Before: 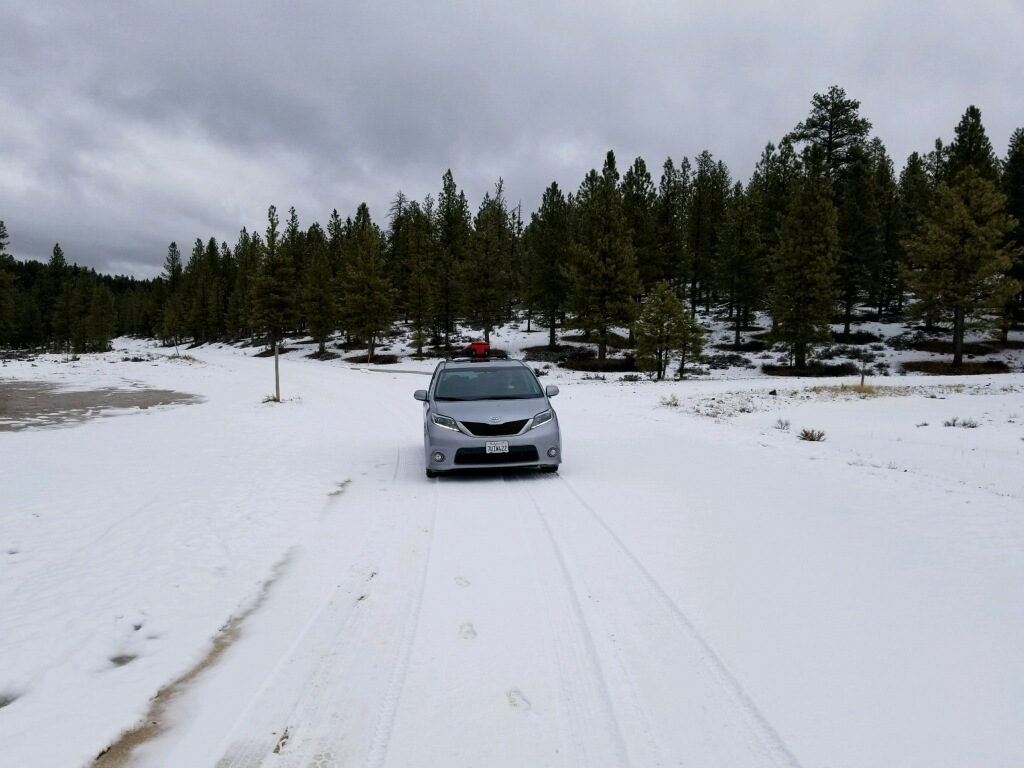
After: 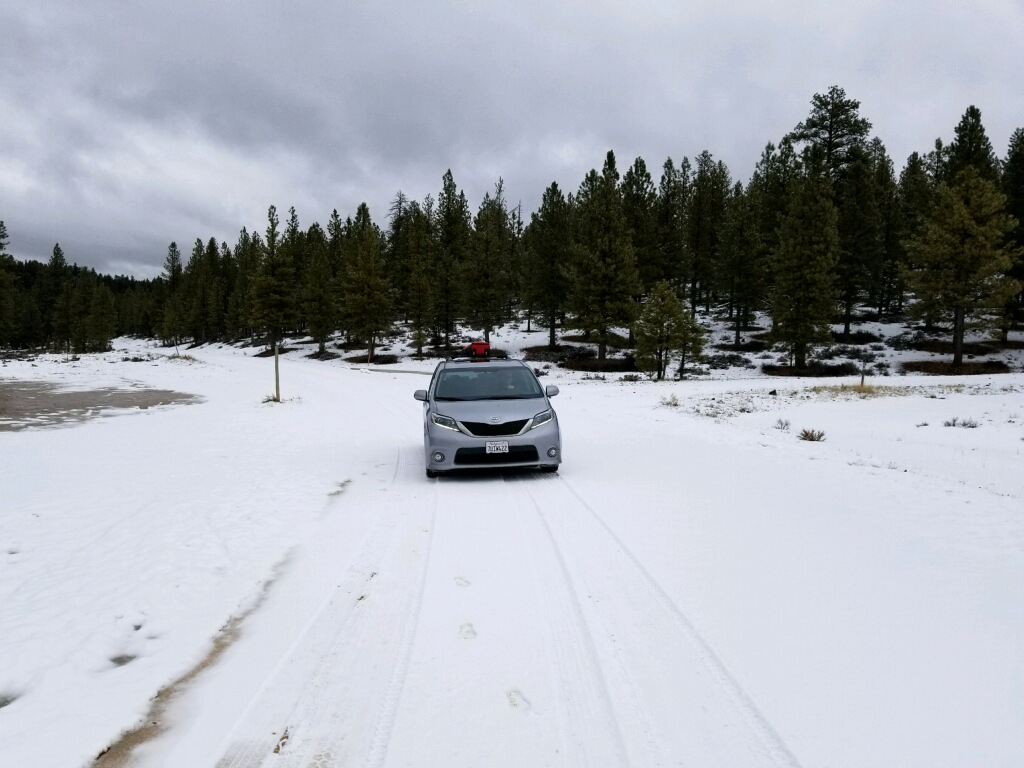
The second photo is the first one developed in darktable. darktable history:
shadows and highlights: shadows -13.25, white point adjustment 4.07, highlights 26.5
